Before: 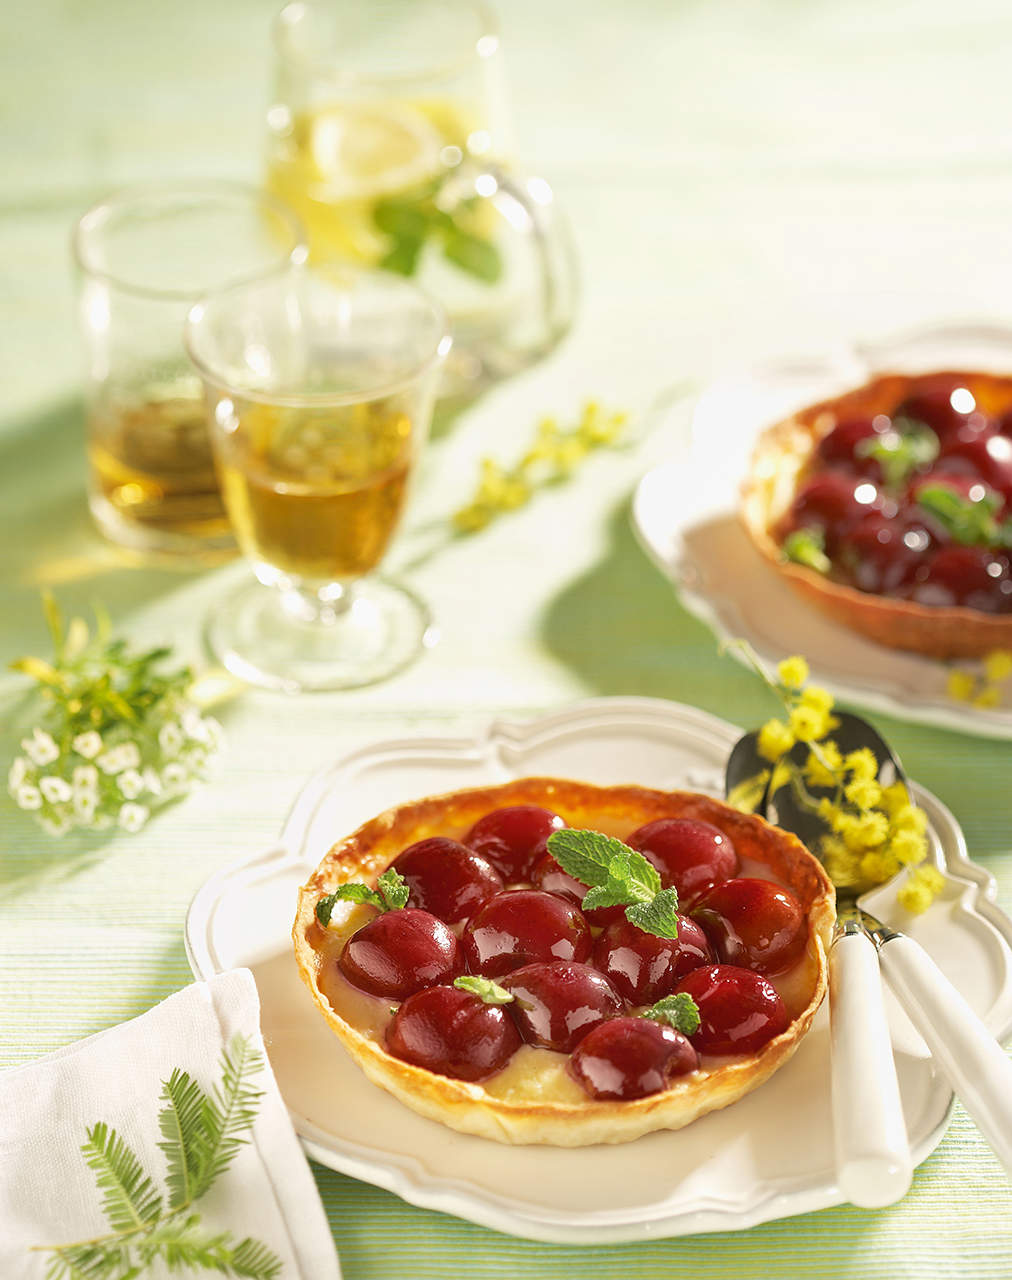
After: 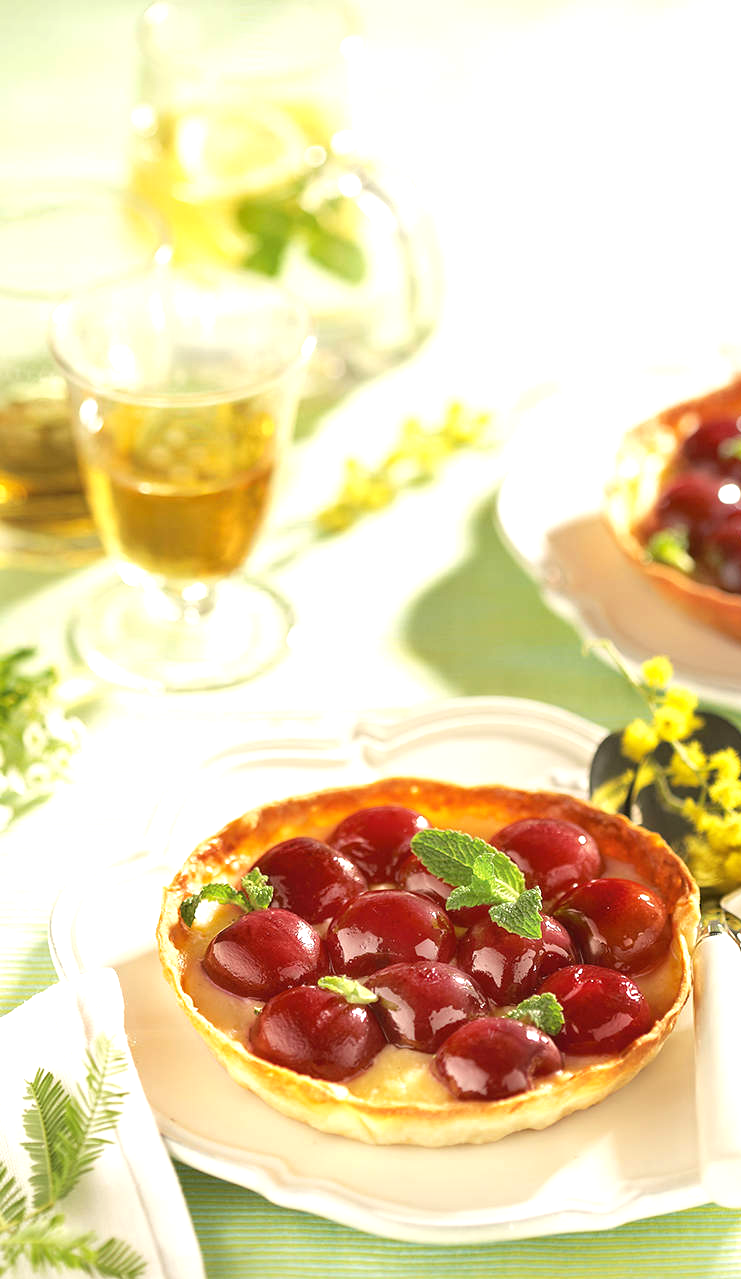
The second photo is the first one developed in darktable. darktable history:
crop: left 13.443%, right 13.31%
exposure: black level correction 0, exposure 0.5 EV, compensate highlight preservation false
